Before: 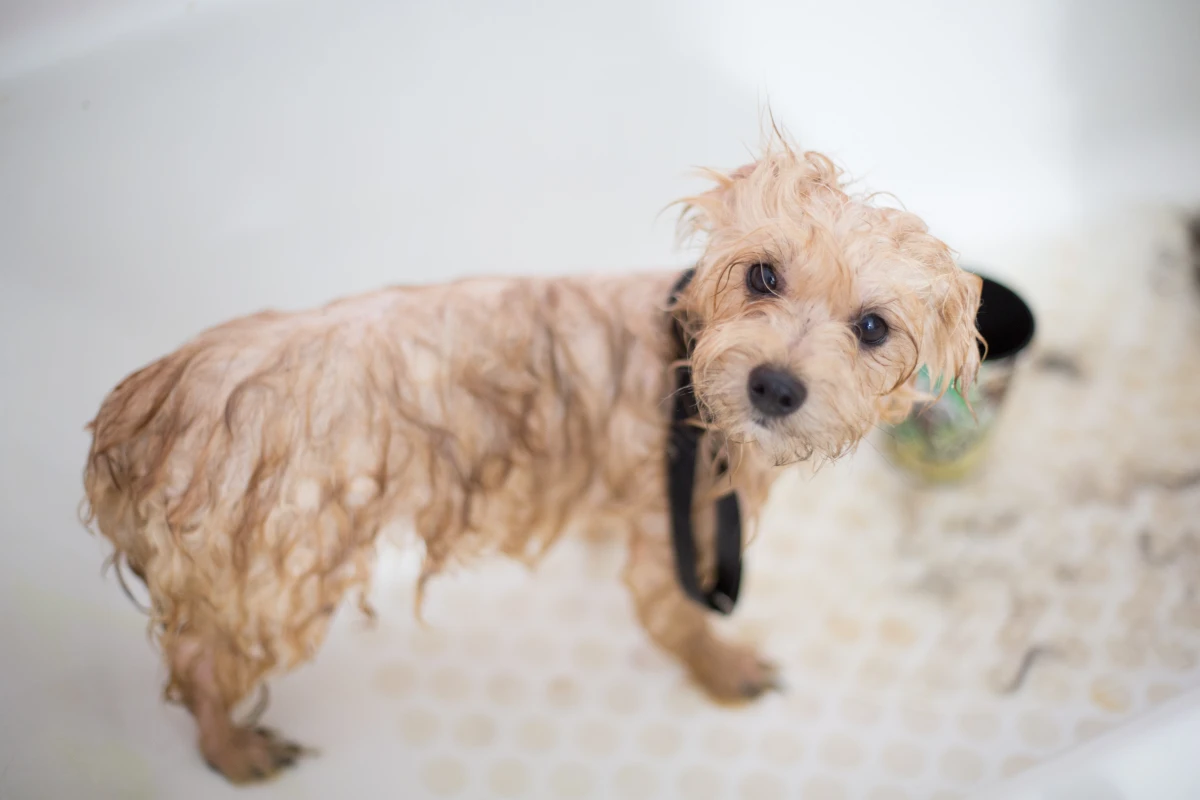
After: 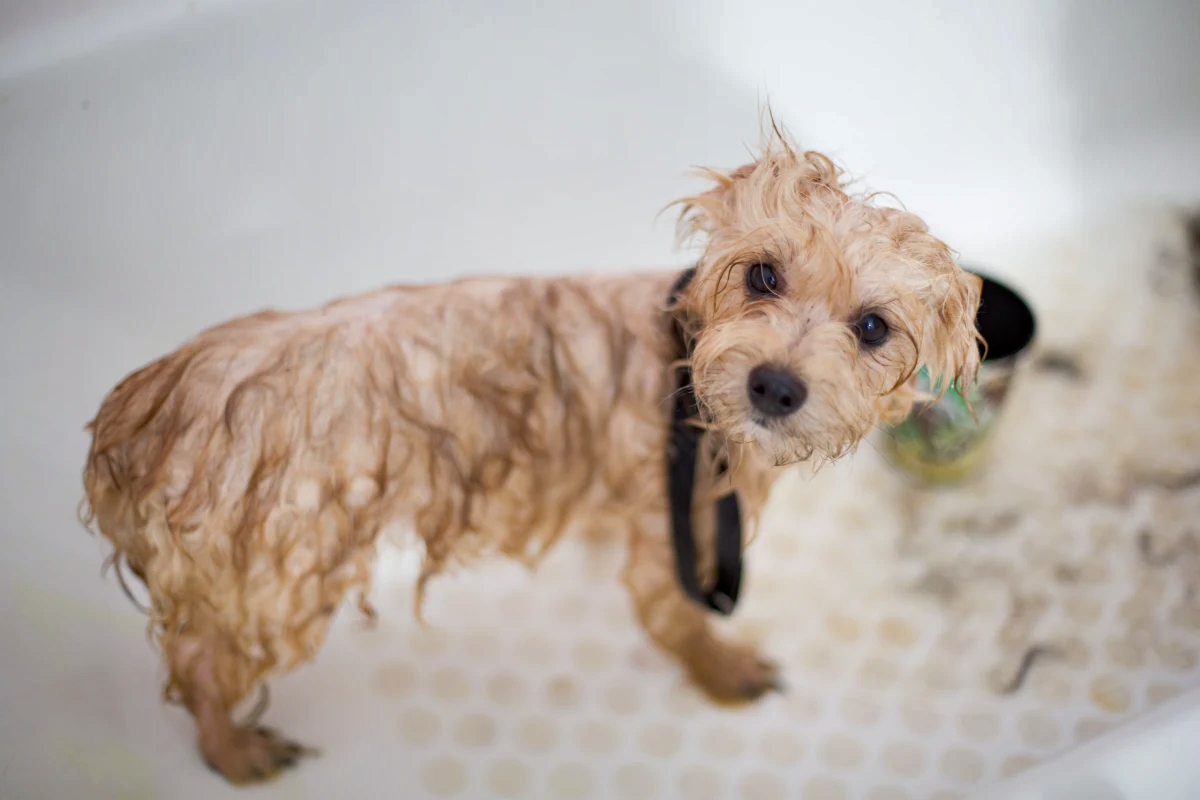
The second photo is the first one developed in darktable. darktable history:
shadows and highlights: shadows 22.7, highlights -48.71, soften with gaussian
haze removal: compatibility mode true, adaptive false
